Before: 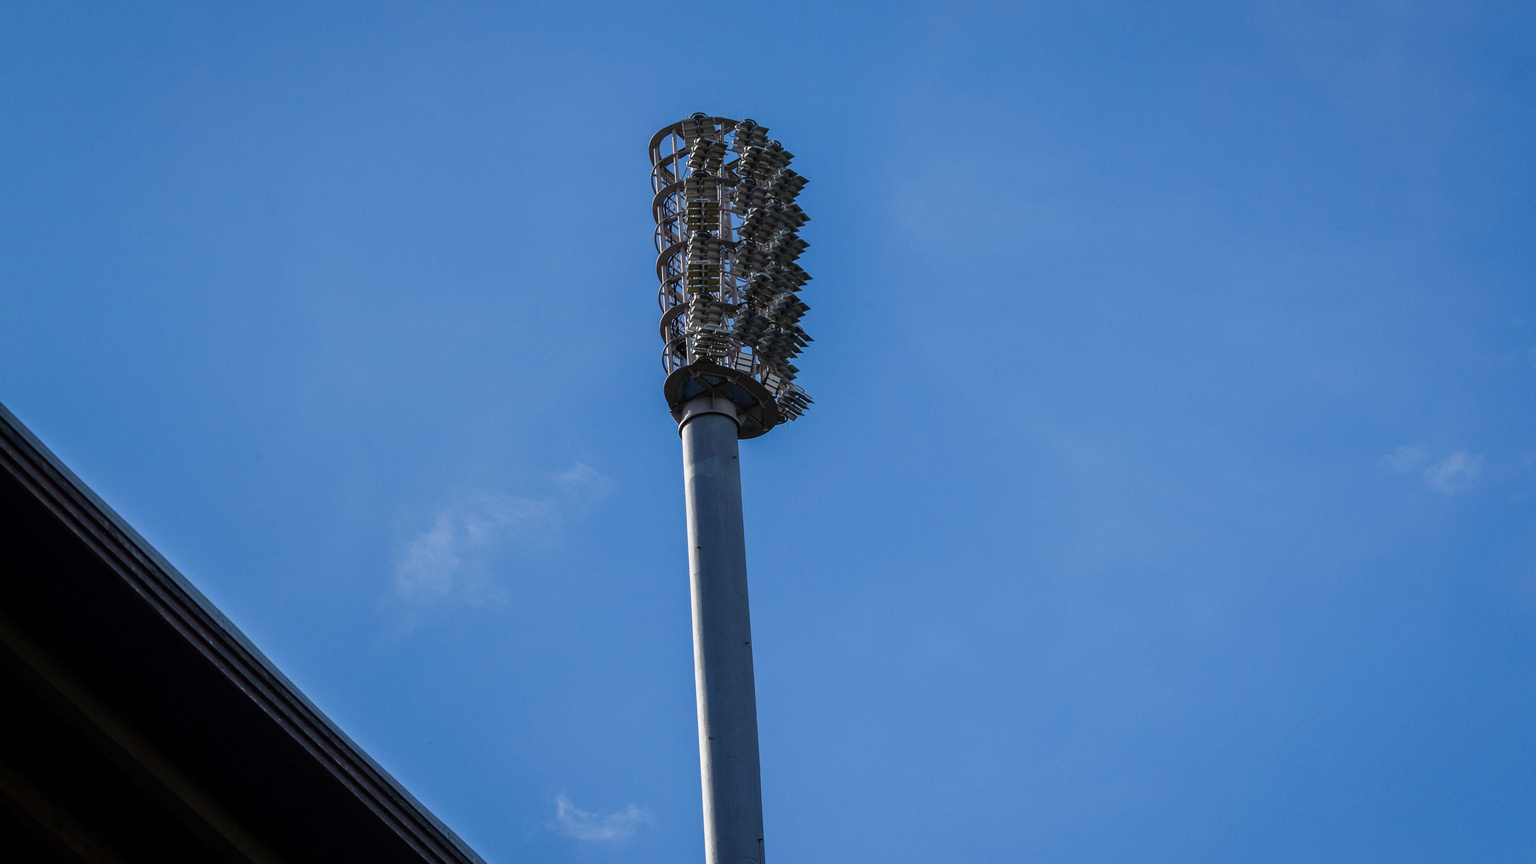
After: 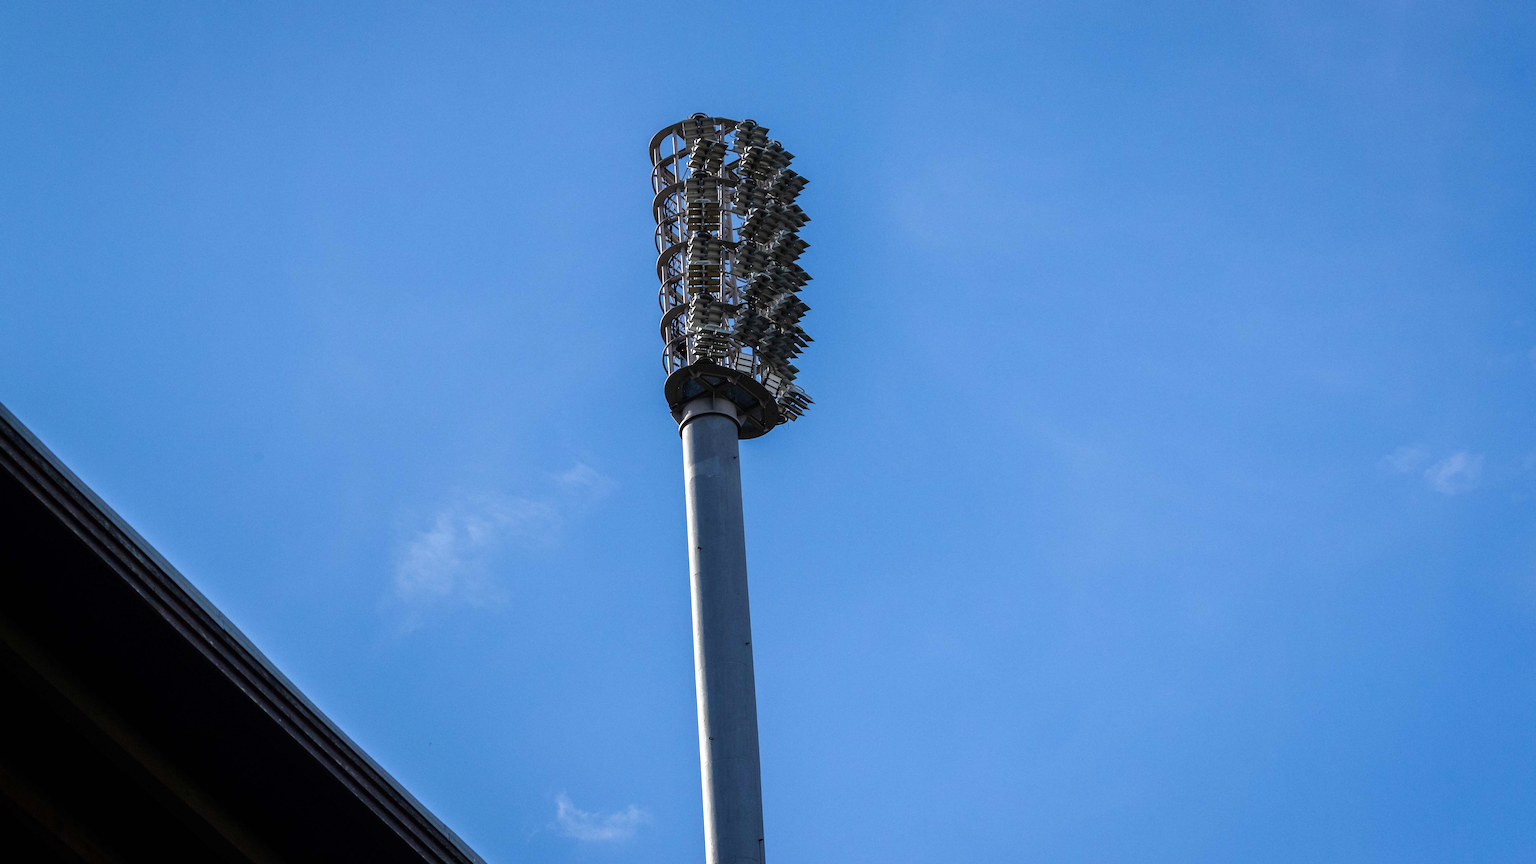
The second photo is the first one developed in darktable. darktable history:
tone equalizer: -8 EV -0.392 EV, -7 EV -0.418 EV, -6 EV -0.354 EV, -5 EV -0.239 EV, -3 EV 0.199 EV, -2 EV 0.339 EV, -1 EV 0.369 EV, +0 EV 0.389 EV
